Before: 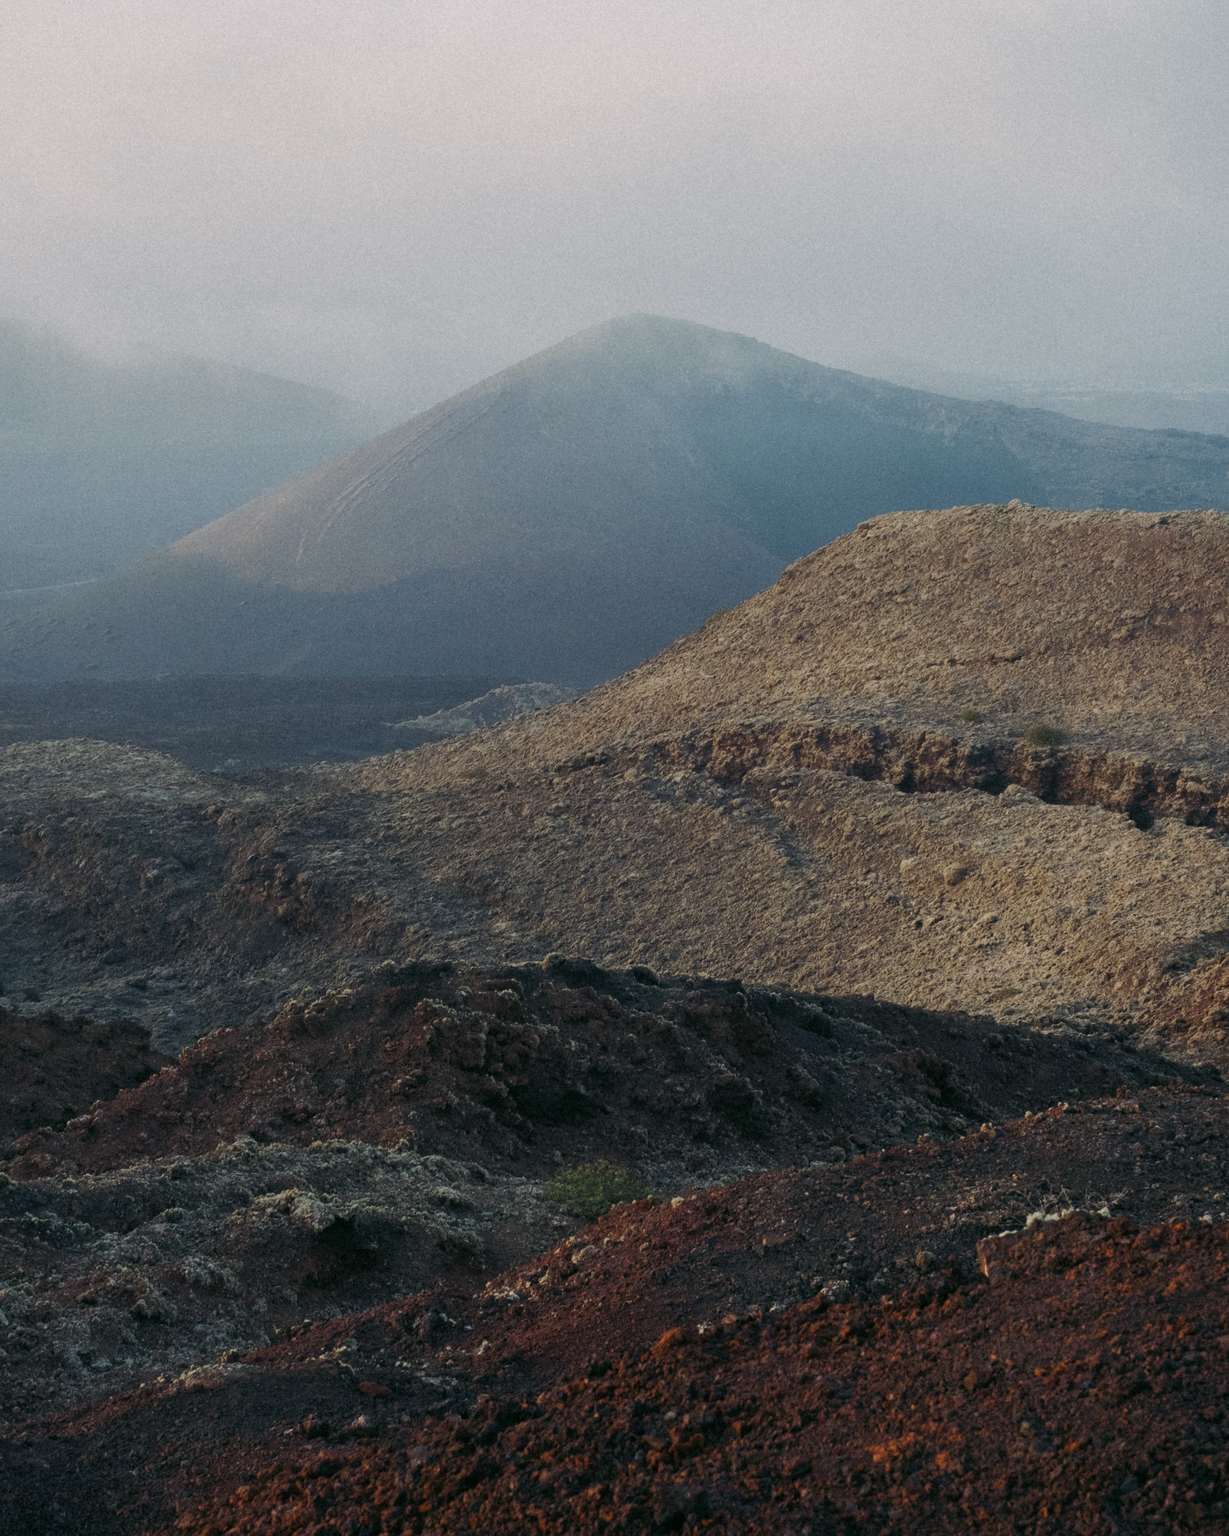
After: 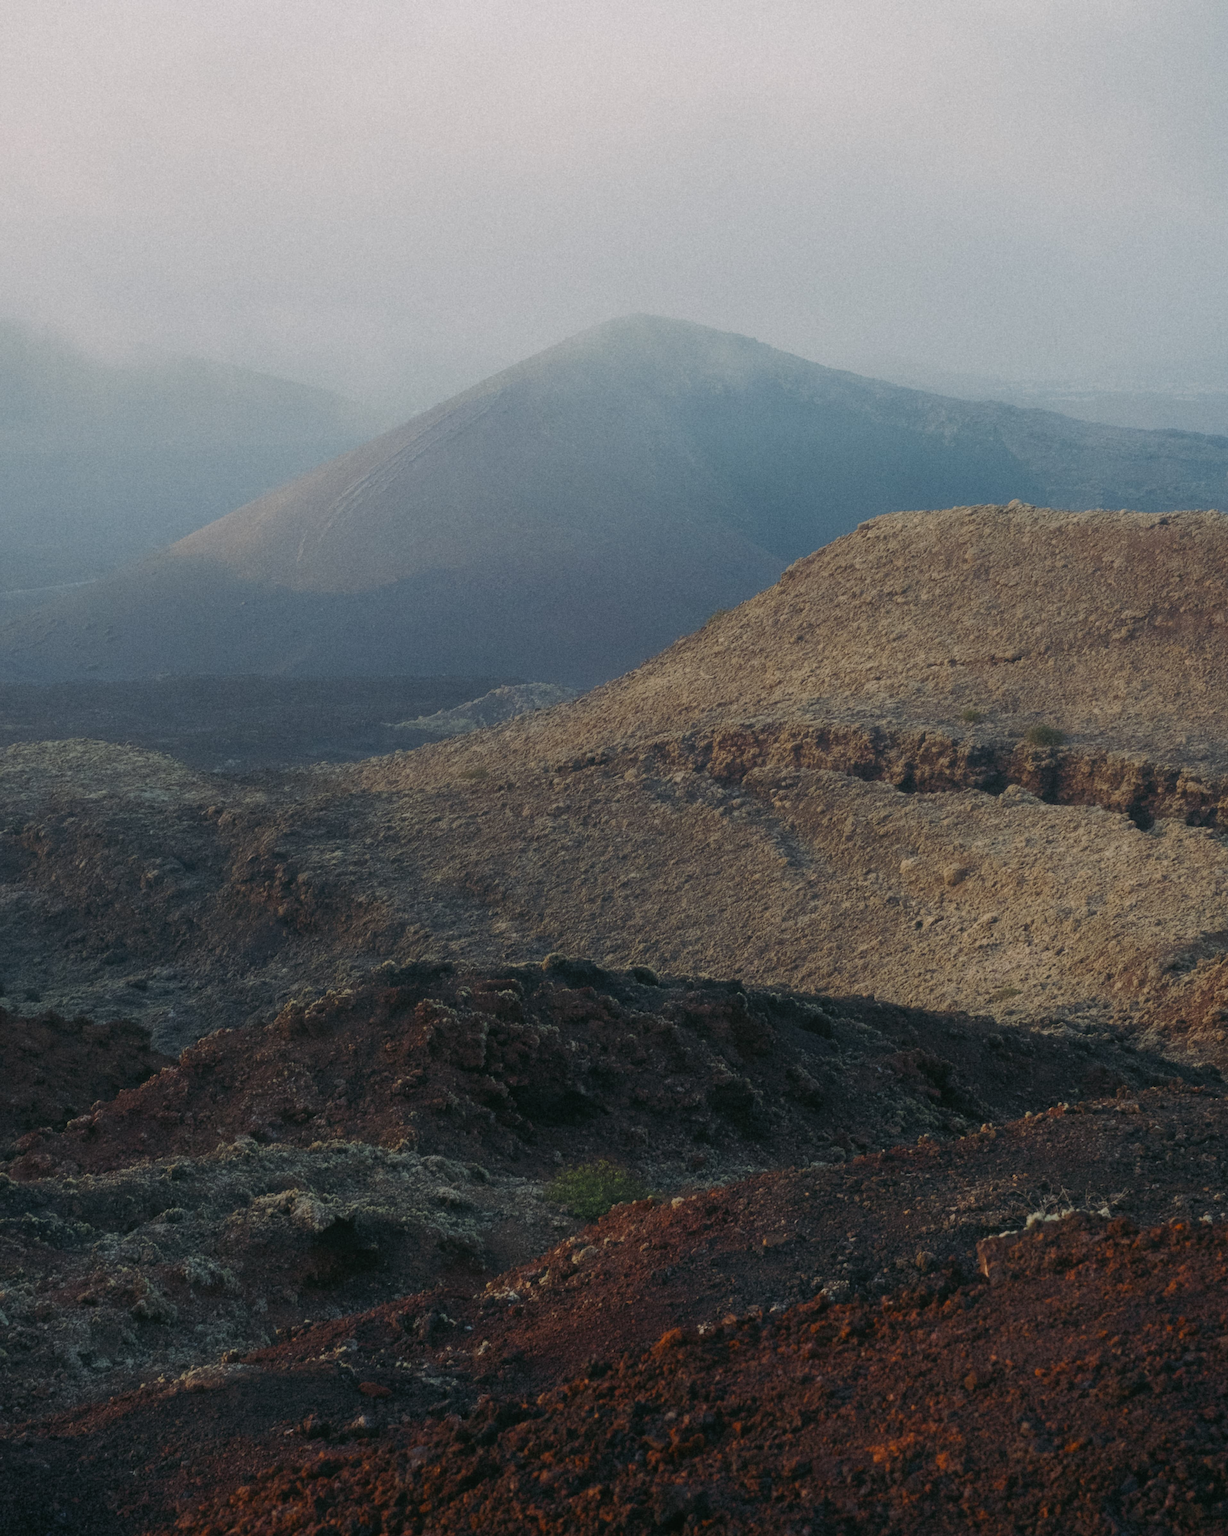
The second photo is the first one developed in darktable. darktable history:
contrast equalizer: y [[0.46, 0.454, 0.451, 0.451, 0.455, 0.46], [0.5 ×6], [0.5 ×6], [0 ×6], [0 ×6]]
white balance: emerald 1
